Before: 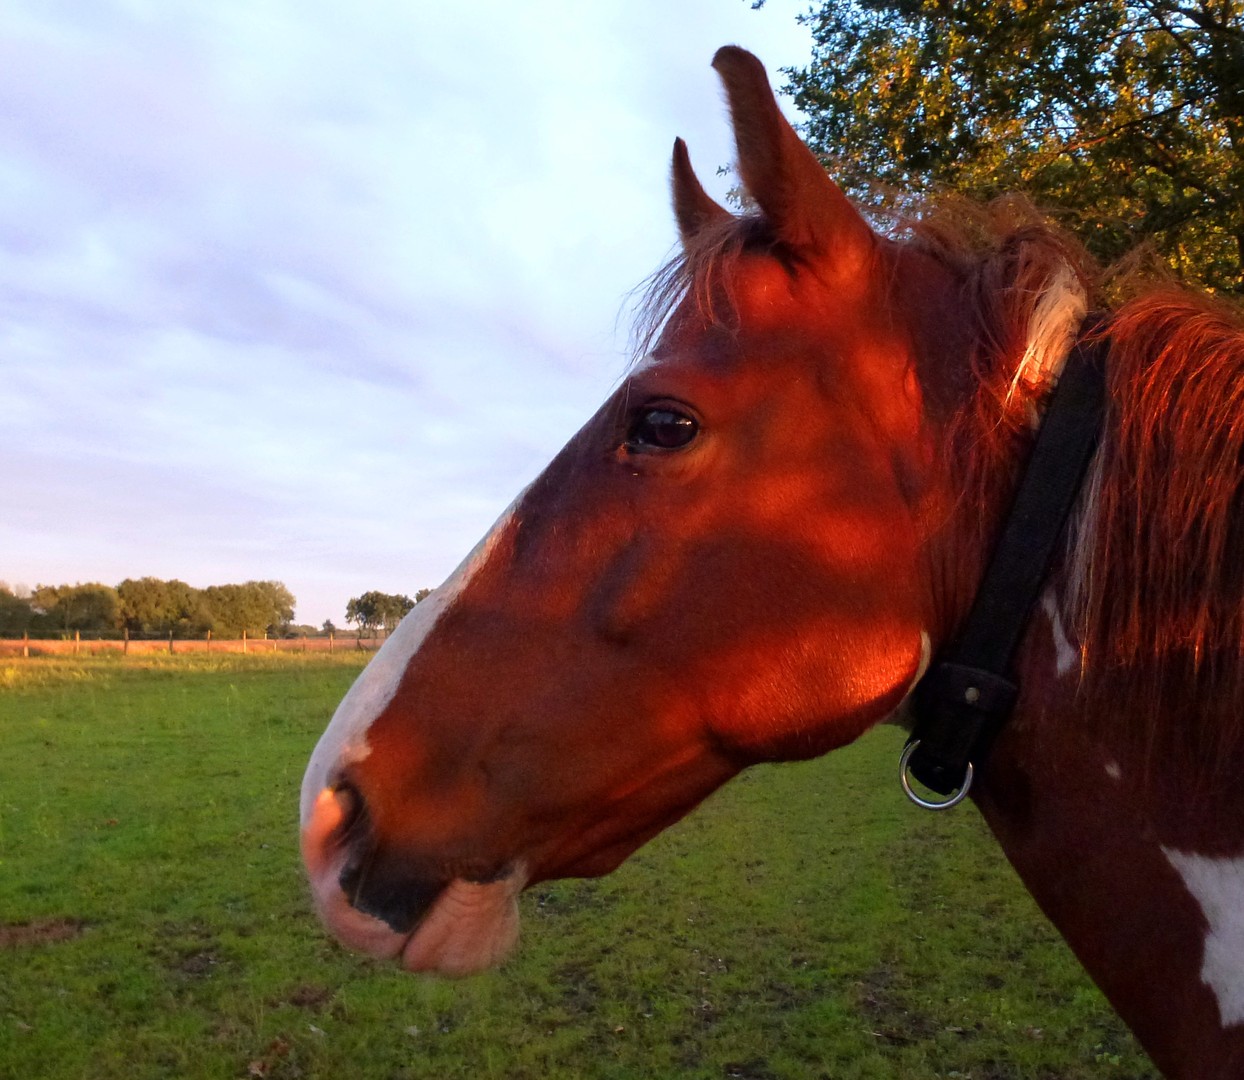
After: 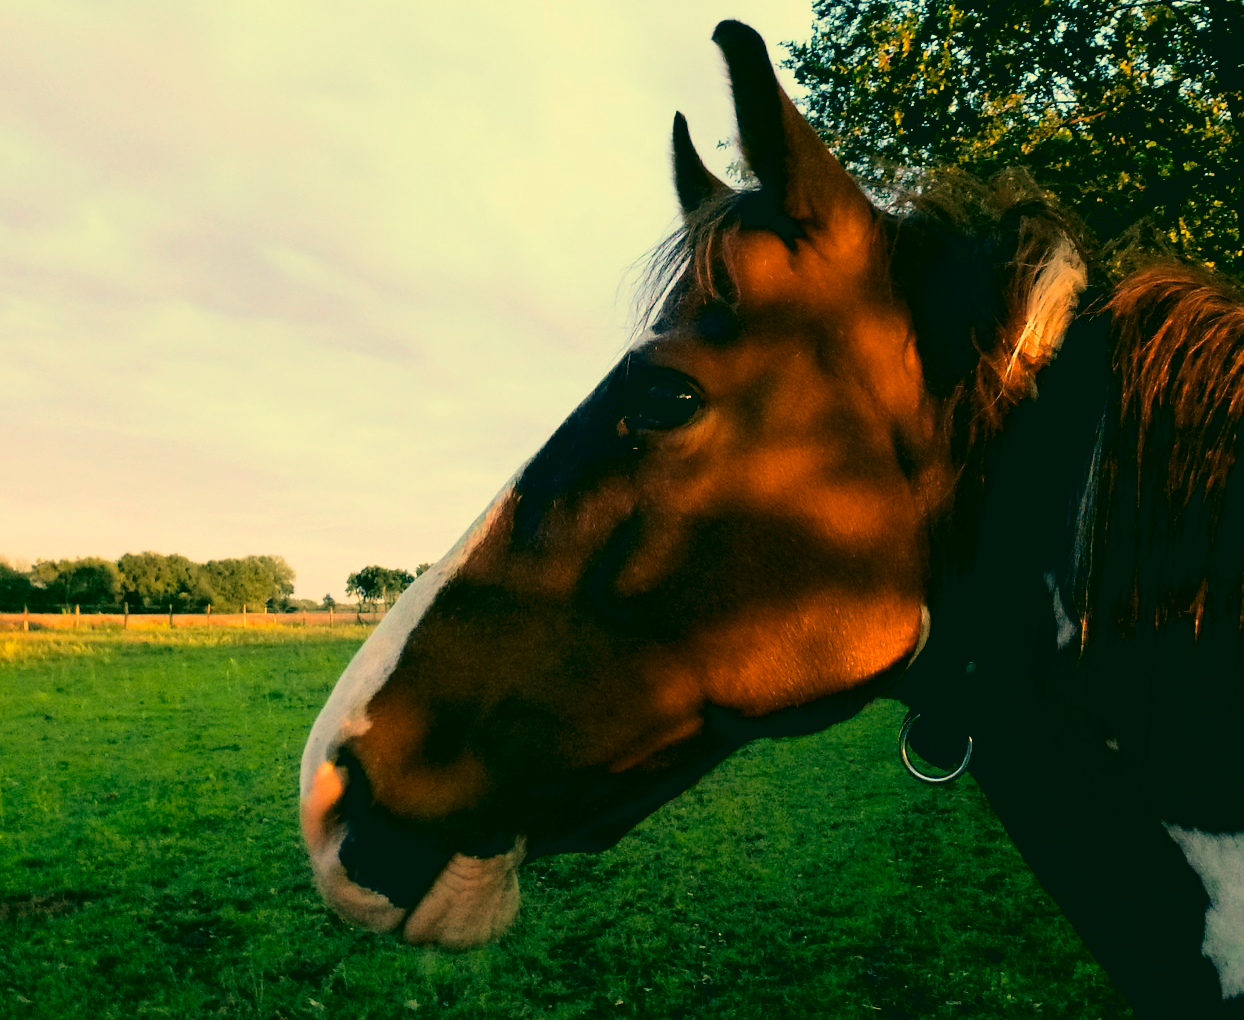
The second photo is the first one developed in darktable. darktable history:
filmic rgb: black relative exposure -16 EV, white relative exposure 6.29 EV, hardness 5.1, contrast 1.35
crop and rotate: top 2.479%, bottom 3.018%
tone curve: curves: ch0 [(0.003, 0) (0.066, 0.023) (0.149, 0.094) (0.264, 0.238) (0.395, 0.421) (0.517, 0.56) (0.688, 0.743) (0.813, 0.846) (1, 1)]; ch1 [(0, 0) (0.164, 0.115) (0.337, 0.332) (0.39, 0.398) (0.464, 0.461) (0.501, 0.5) (0.521, 0.535) (0.571, 0.588) (0.652, 0.681) (0.733, 0.749) (0.811, 0.796) (1, 1)]; ch2 [(0, 0) (0.337, 0.382) (0.464, 0.476) (0.501, 0.502) (0.527, 0.54) (0.556, 0.567) (0.6, 0.59) (0.687, 0.675) (1, 1)], color space Lab, independent channels, preserve colors none
color correction: highlights a* 1.83, highlights b* 34.02, shadows a* -36.68, shadows b* -5.48
